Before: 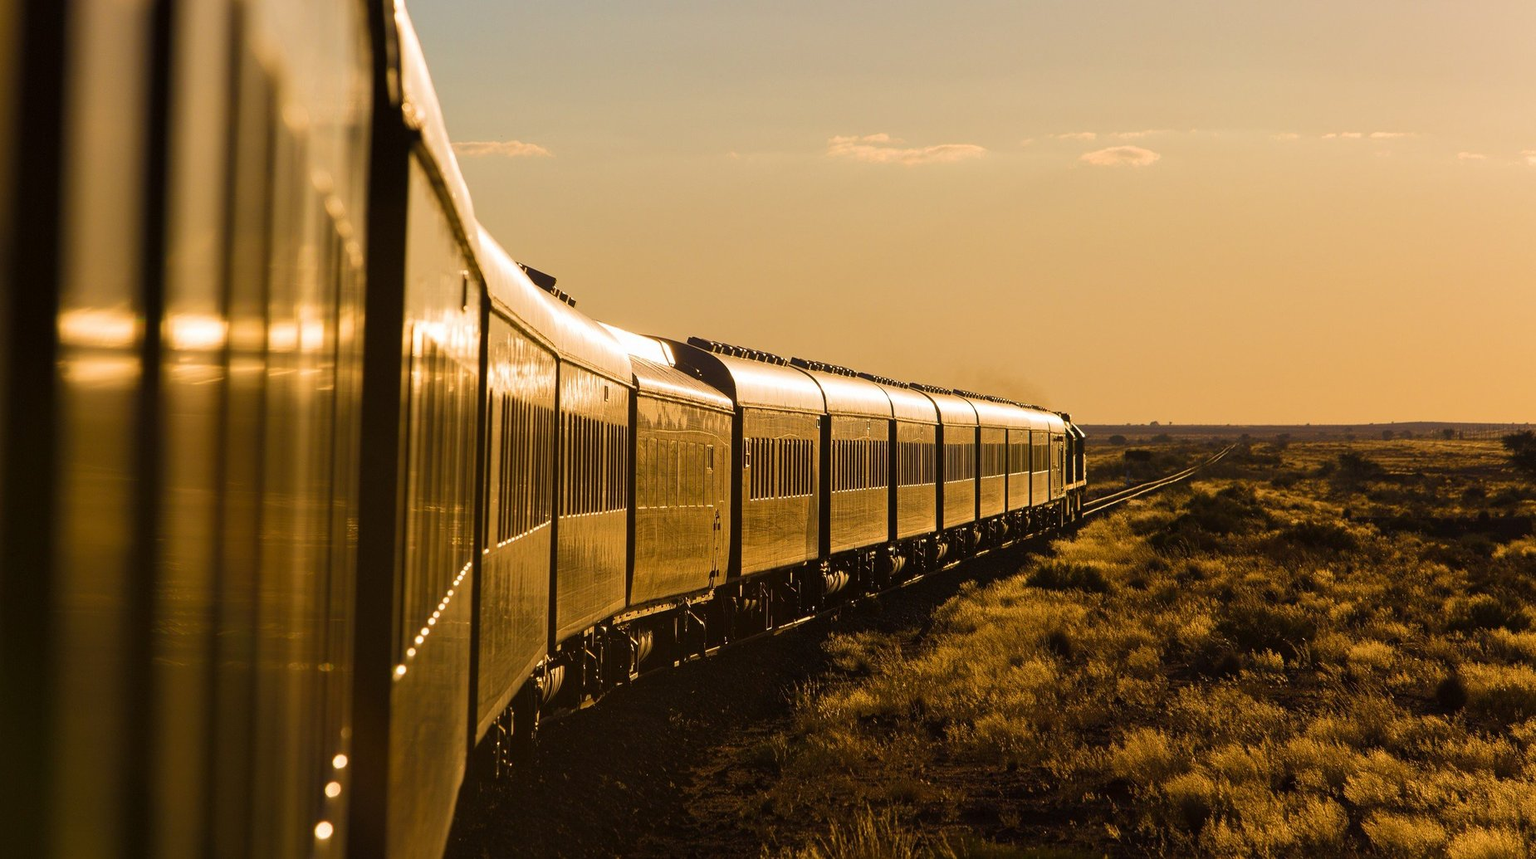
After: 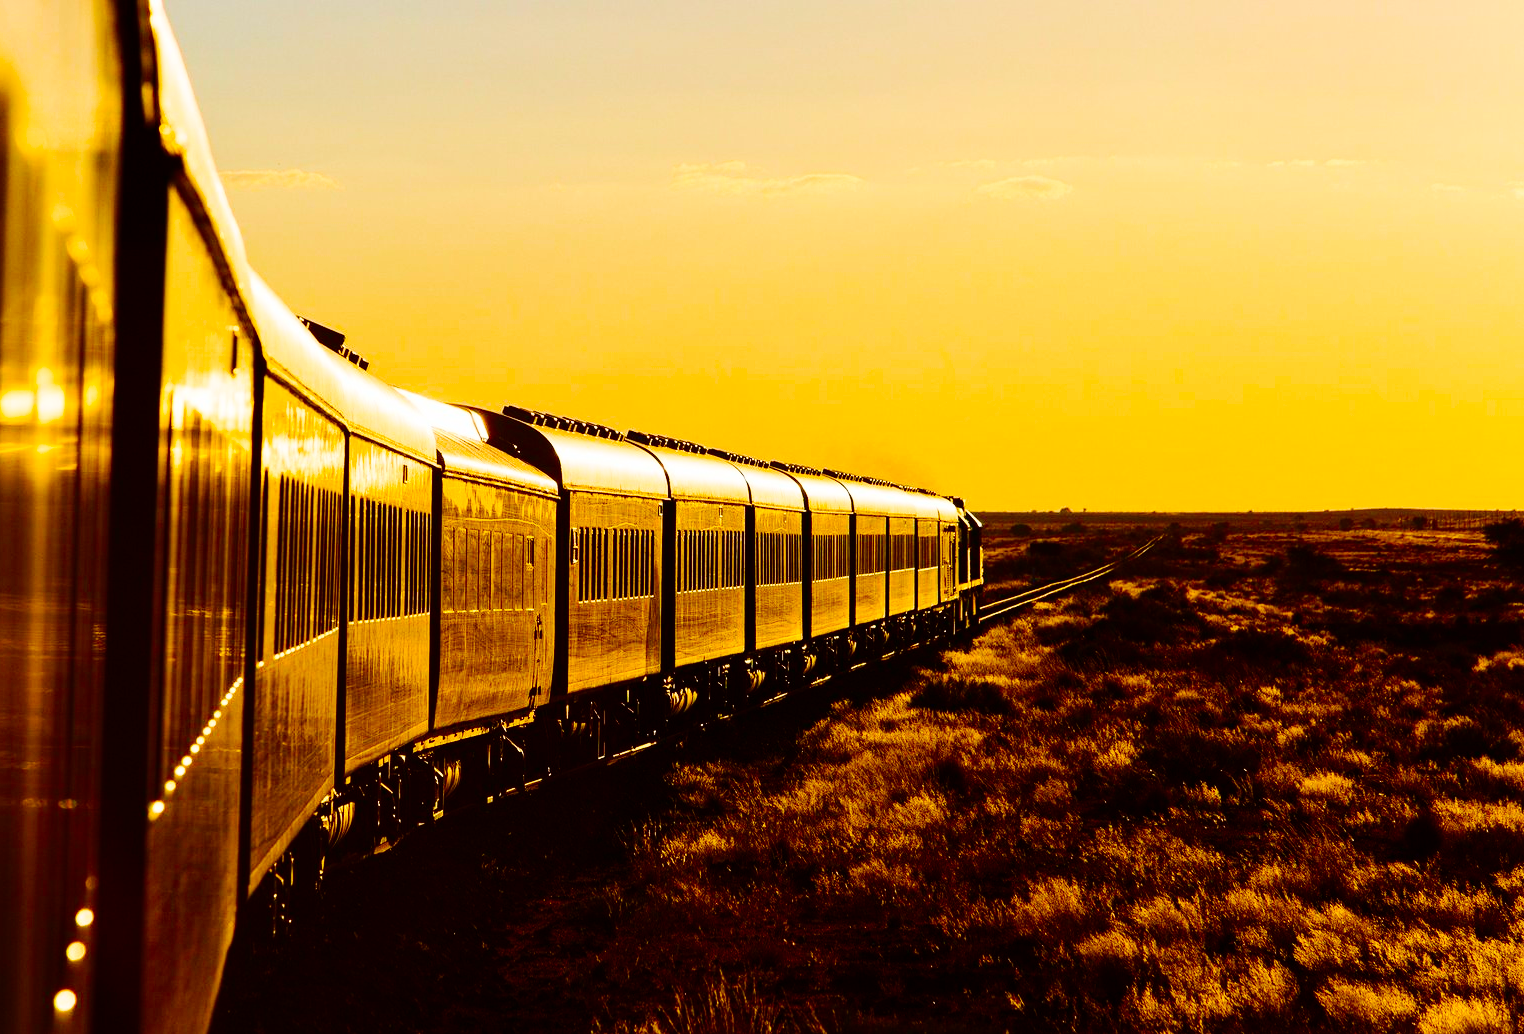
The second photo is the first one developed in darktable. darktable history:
base curve: curves: ch0 [(0, 0) (0.036, 0.025) (0.121, 0.166) (0.206, 0.329) (0.605, 0.79) (1, 1)], preserve colors none
color balance rgb: perceptual saturation grading › global saturation 25%, global vibrance 20%
crop: left 17.582%, bottom 0.031%
contrast brightness saturation: contrast 0.21, brightness -0.11, saturation 0.21
